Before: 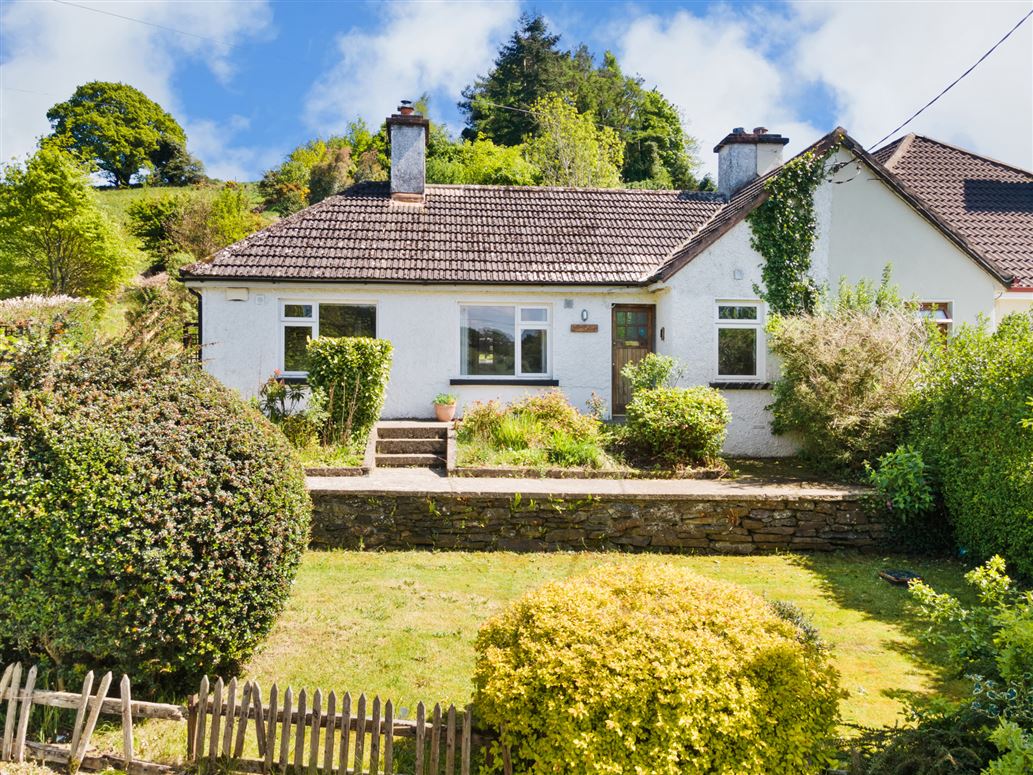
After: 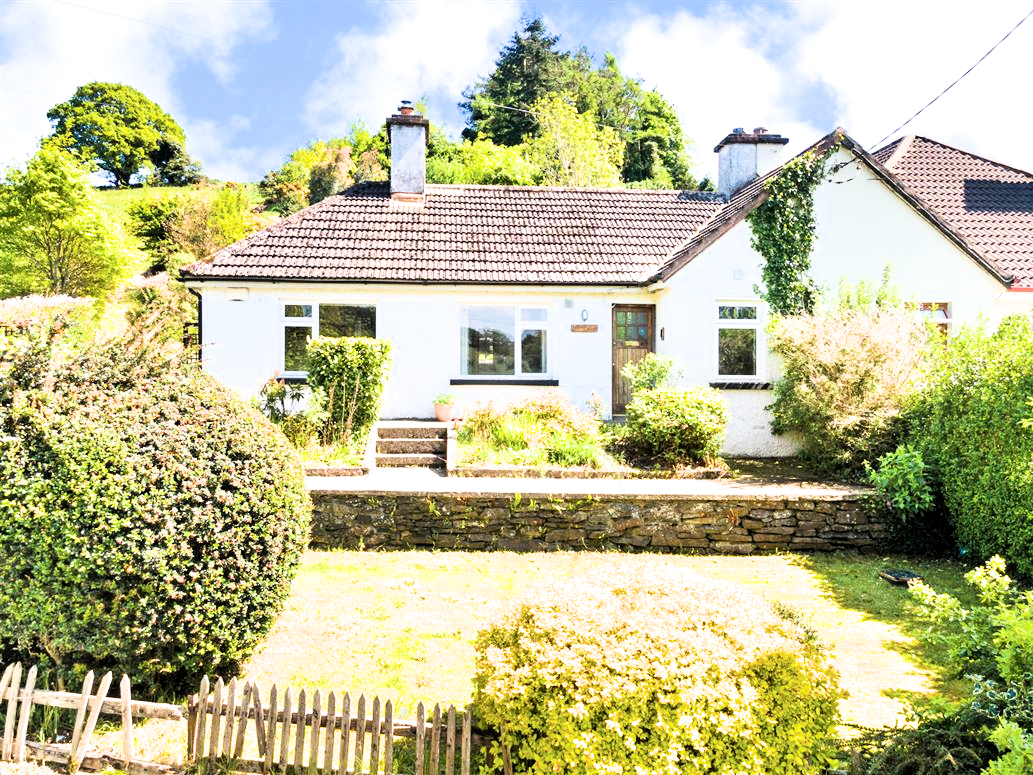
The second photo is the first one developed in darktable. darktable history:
exposure: black level correction 0, exposure 1.386 EV, compensate highlight preservation false
filmic rgb: middle gray luminance 9.76%, black relative exposure -8.64 EV, white relative exposure 3.33 EV, target black luminance 0%, hardness 5.21, latitude 44.55%, contrast 1.308, highlights saturation mix 5.94%, shadows ↔ highlights balance 24.13%
